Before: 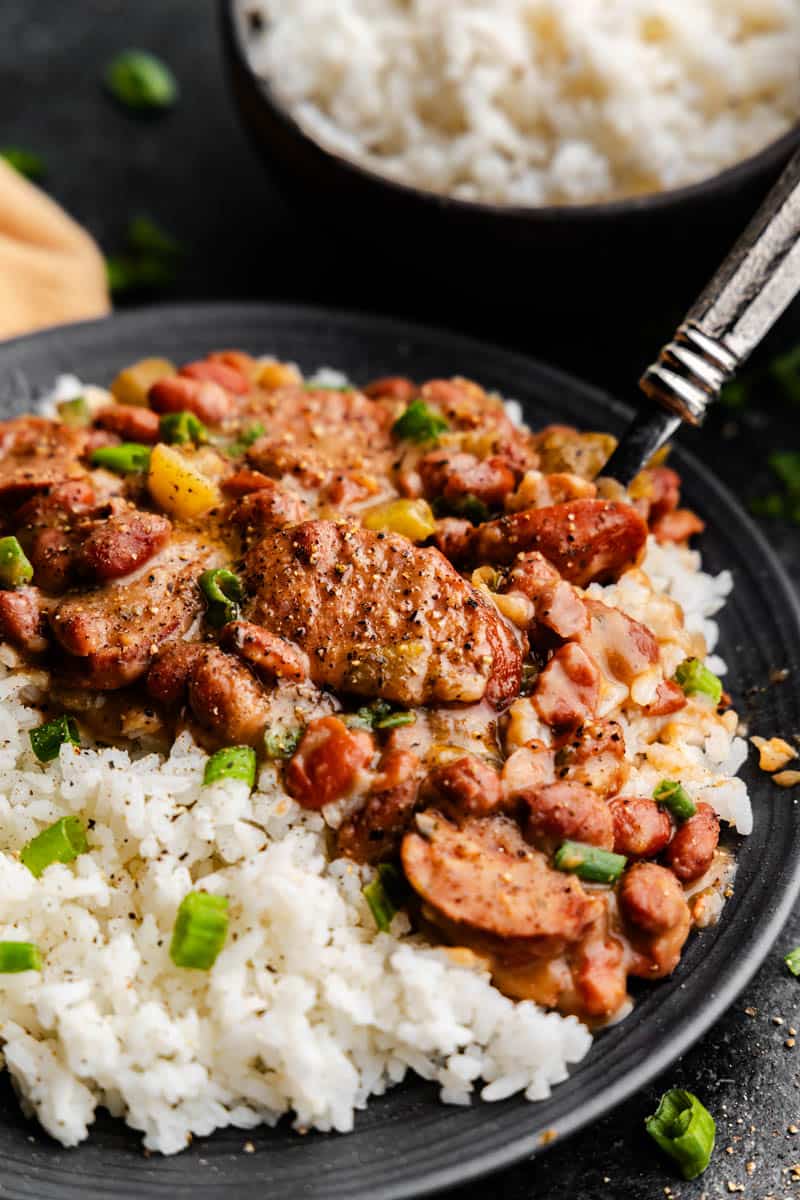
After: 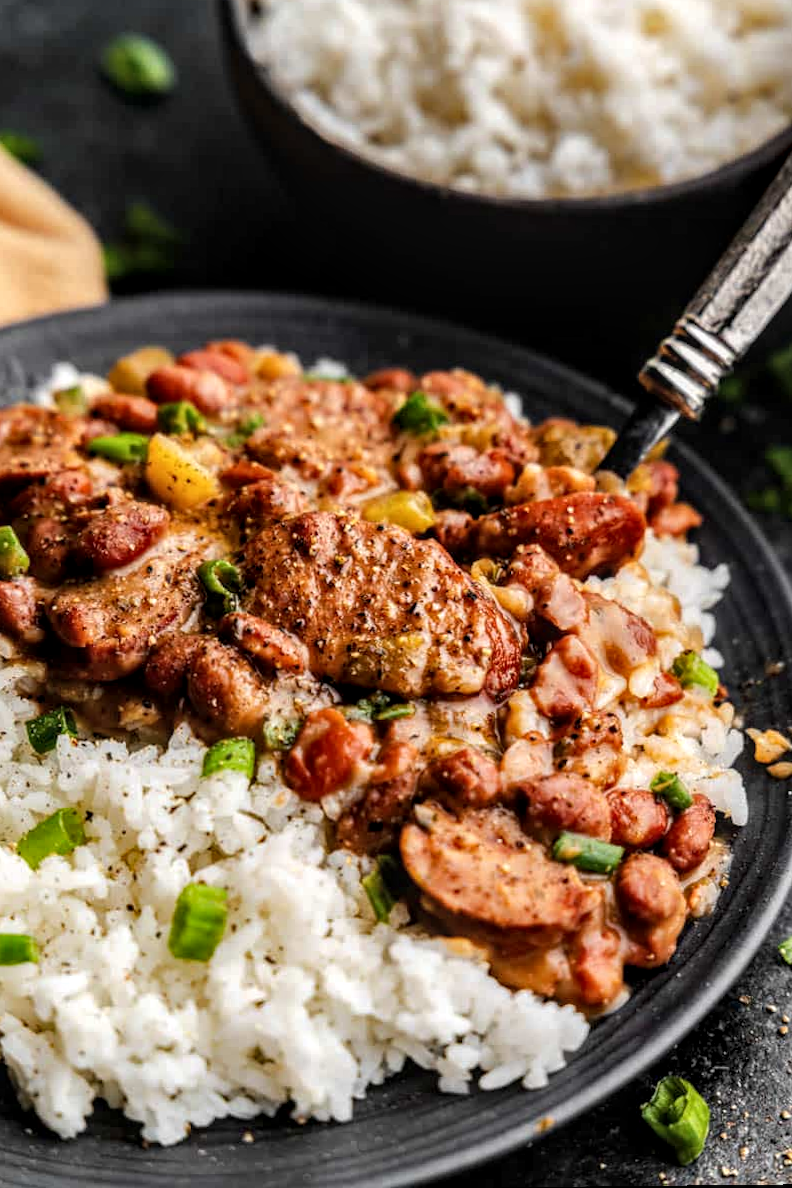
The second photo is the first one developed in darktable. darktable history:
local contrast: highlights 61%, detail 143%, midtone range 0.428
rotate and perspective: rotation 0.174°, lens shift (vertical) 0.013, lens shift (horizontal) 0.019, shear 0.001, automatic cropping original format, crop left 0.007, crop right 0.991, crop top 0.016, crop bottom 0.997
